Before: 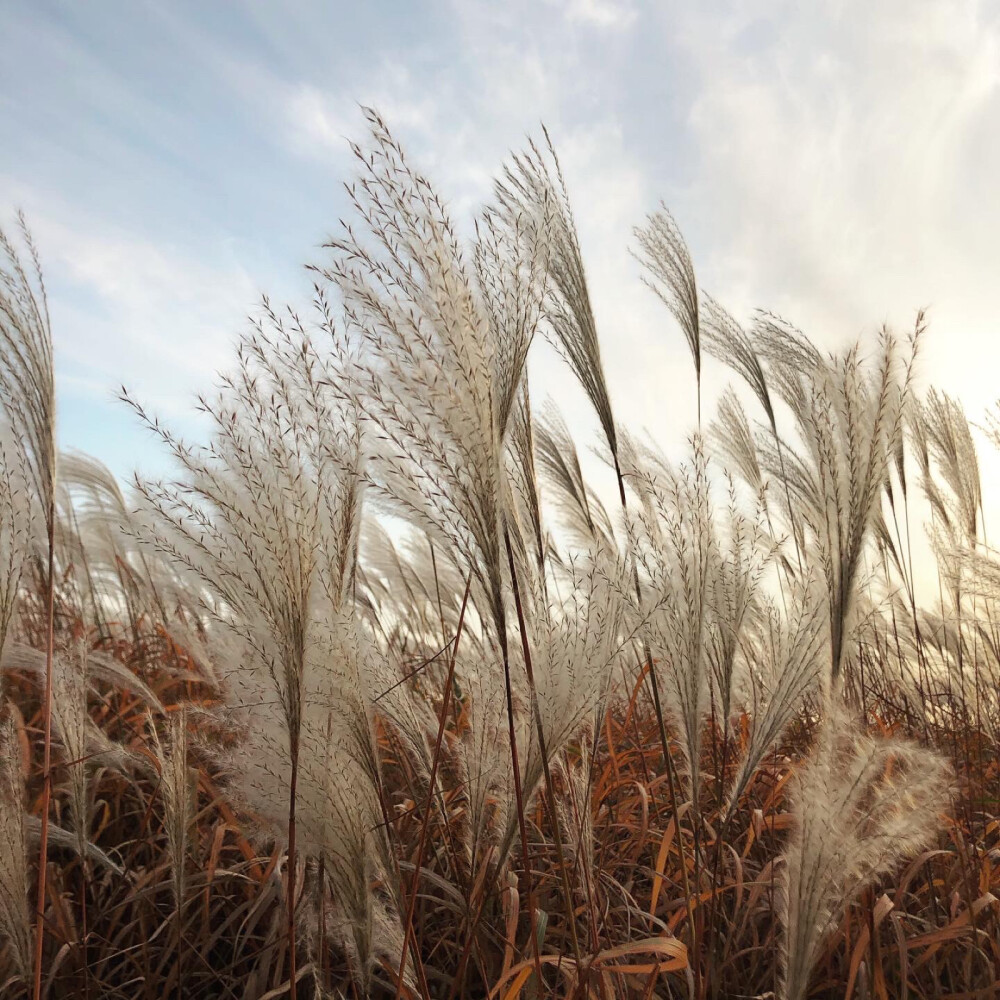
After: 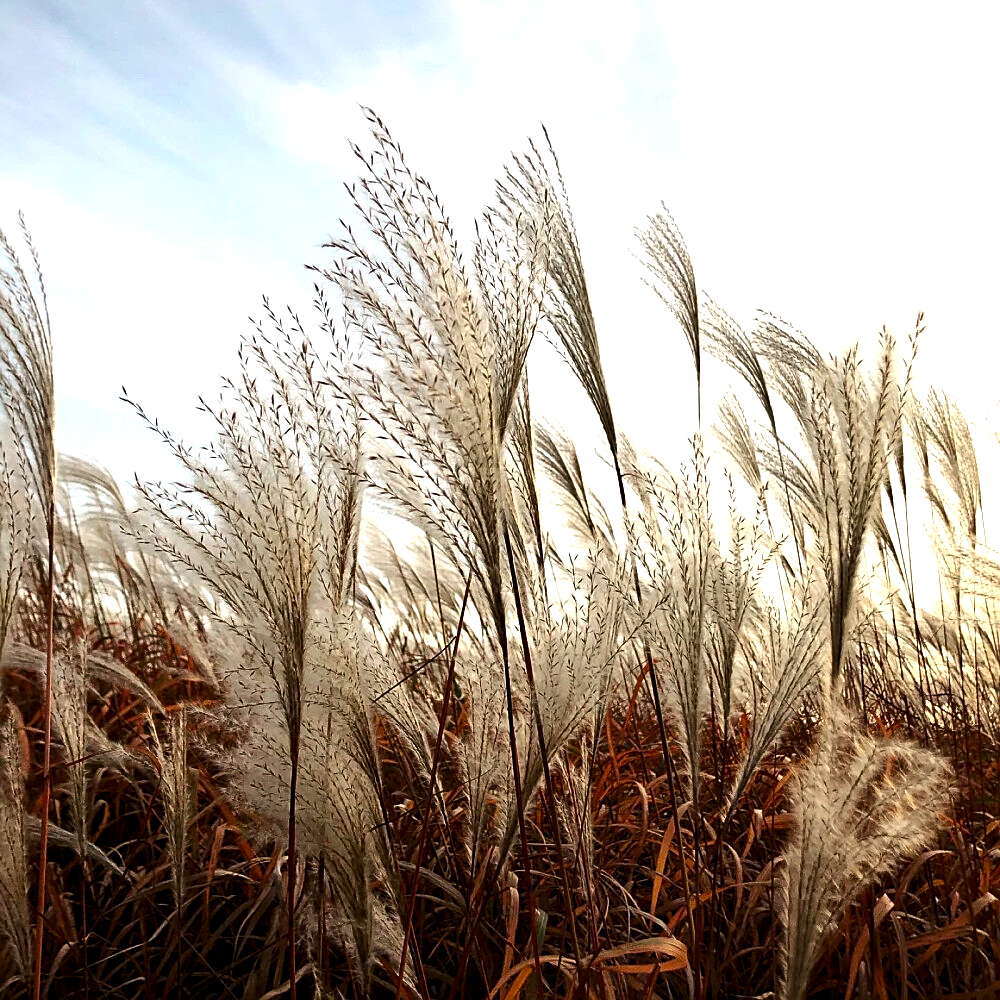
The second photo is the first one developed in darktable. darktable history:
shadows and highlights: shadows 25.29, highlights -23.38
local contrast: mode bilateral grid, contrast 20, coarseness 50, detail 119%, midtone range 0.2
levels: levels [0.016, 0.484, 0.953]
sharpen: on, module defaults
contrast brightness saturation: contrast 0.192, brightness -0.225, saturation 0.116
exposure: black level correction 0, exposure 0.498 EV, compensate exposure bias true, compensate highlight preservation false
